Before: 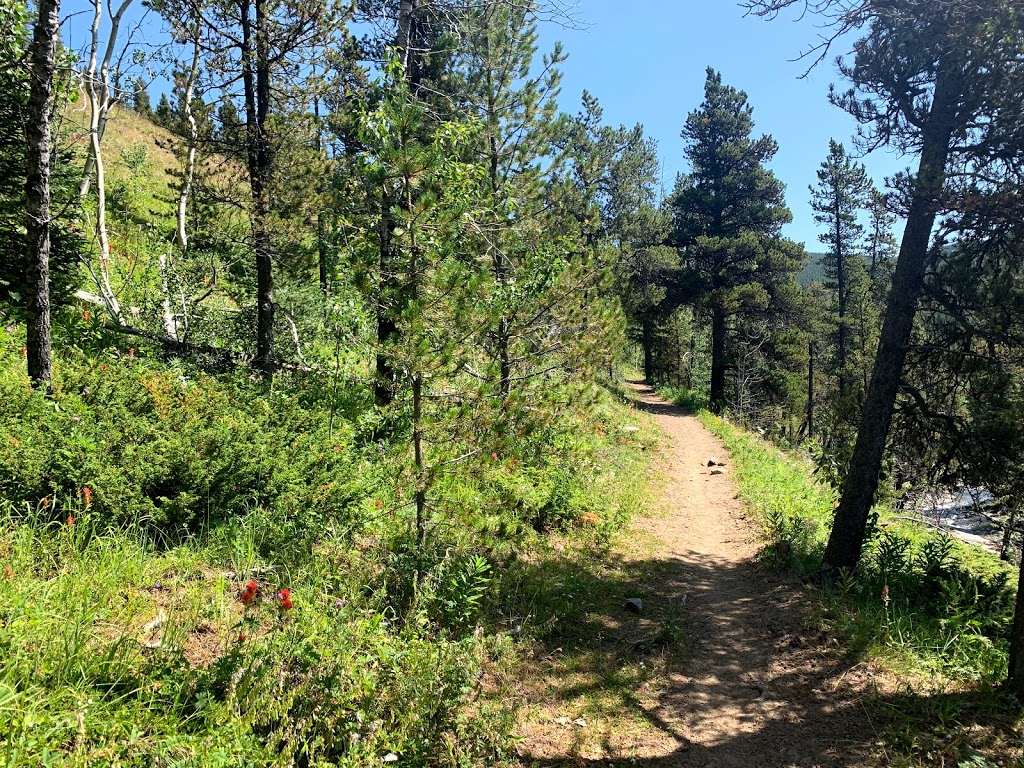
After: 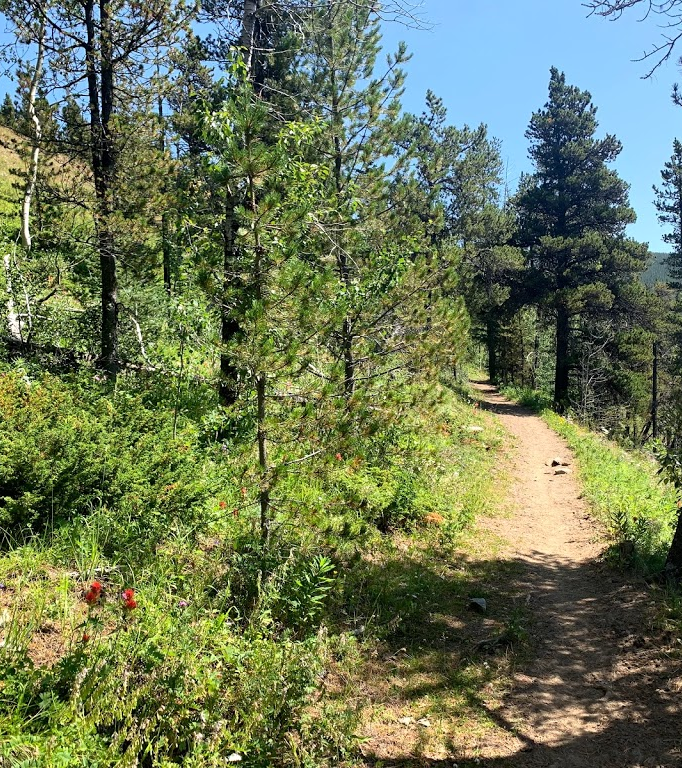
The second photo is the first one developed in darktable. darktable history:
crop and rotate: left 15.326%, right 17.987%
tone equalizer: on, module defaults
